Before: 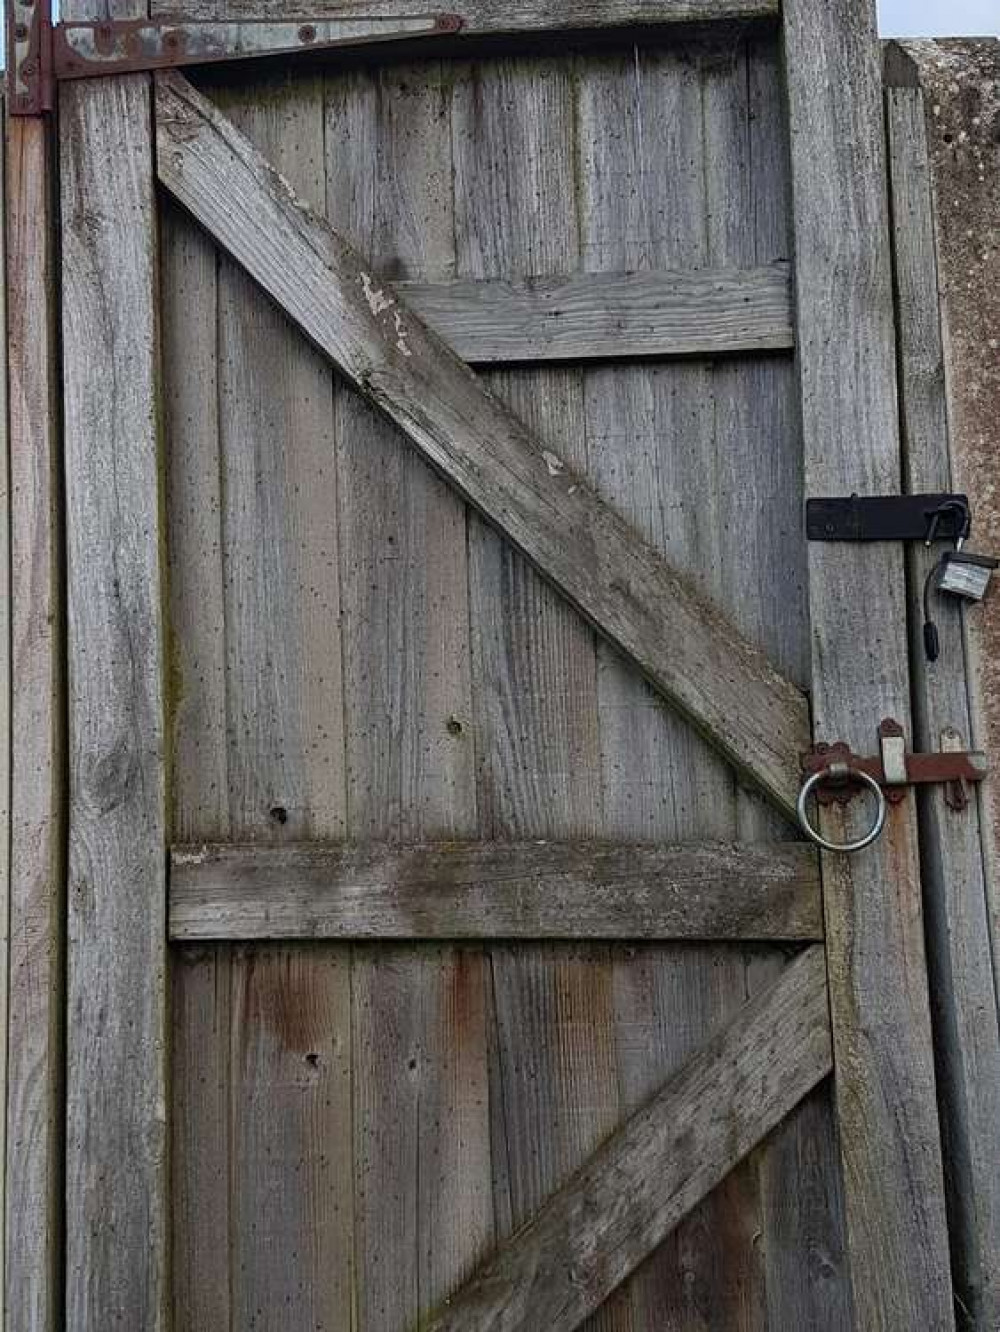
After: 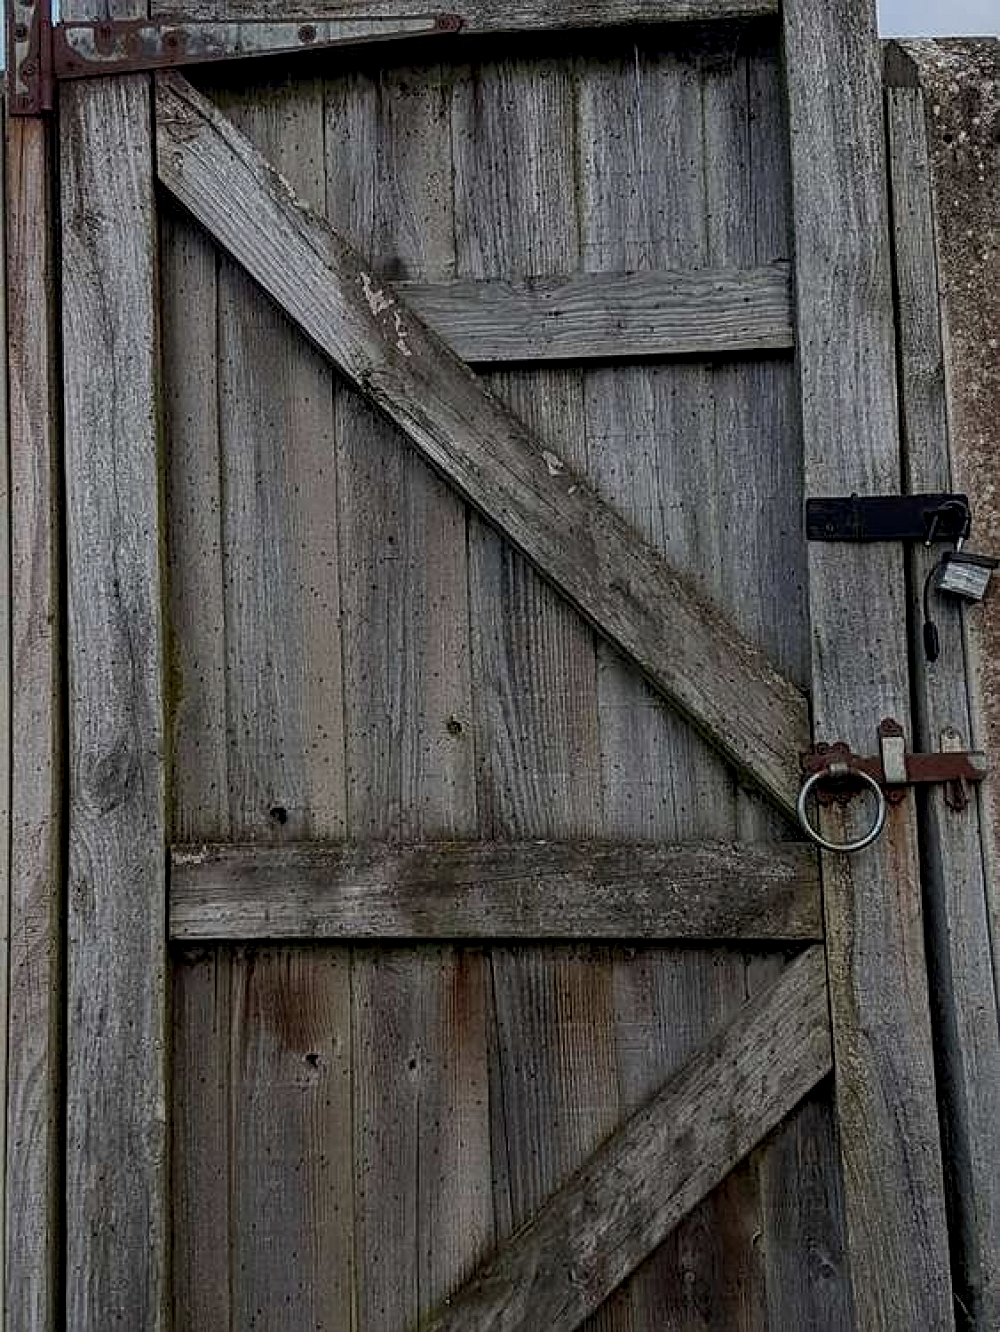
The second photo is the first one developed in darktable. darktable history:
local contrast: highlights 35%, detail 135%
sharpen: on, module defaults
exposure: exposure -0.582 EV, compensate highlight preservation false
